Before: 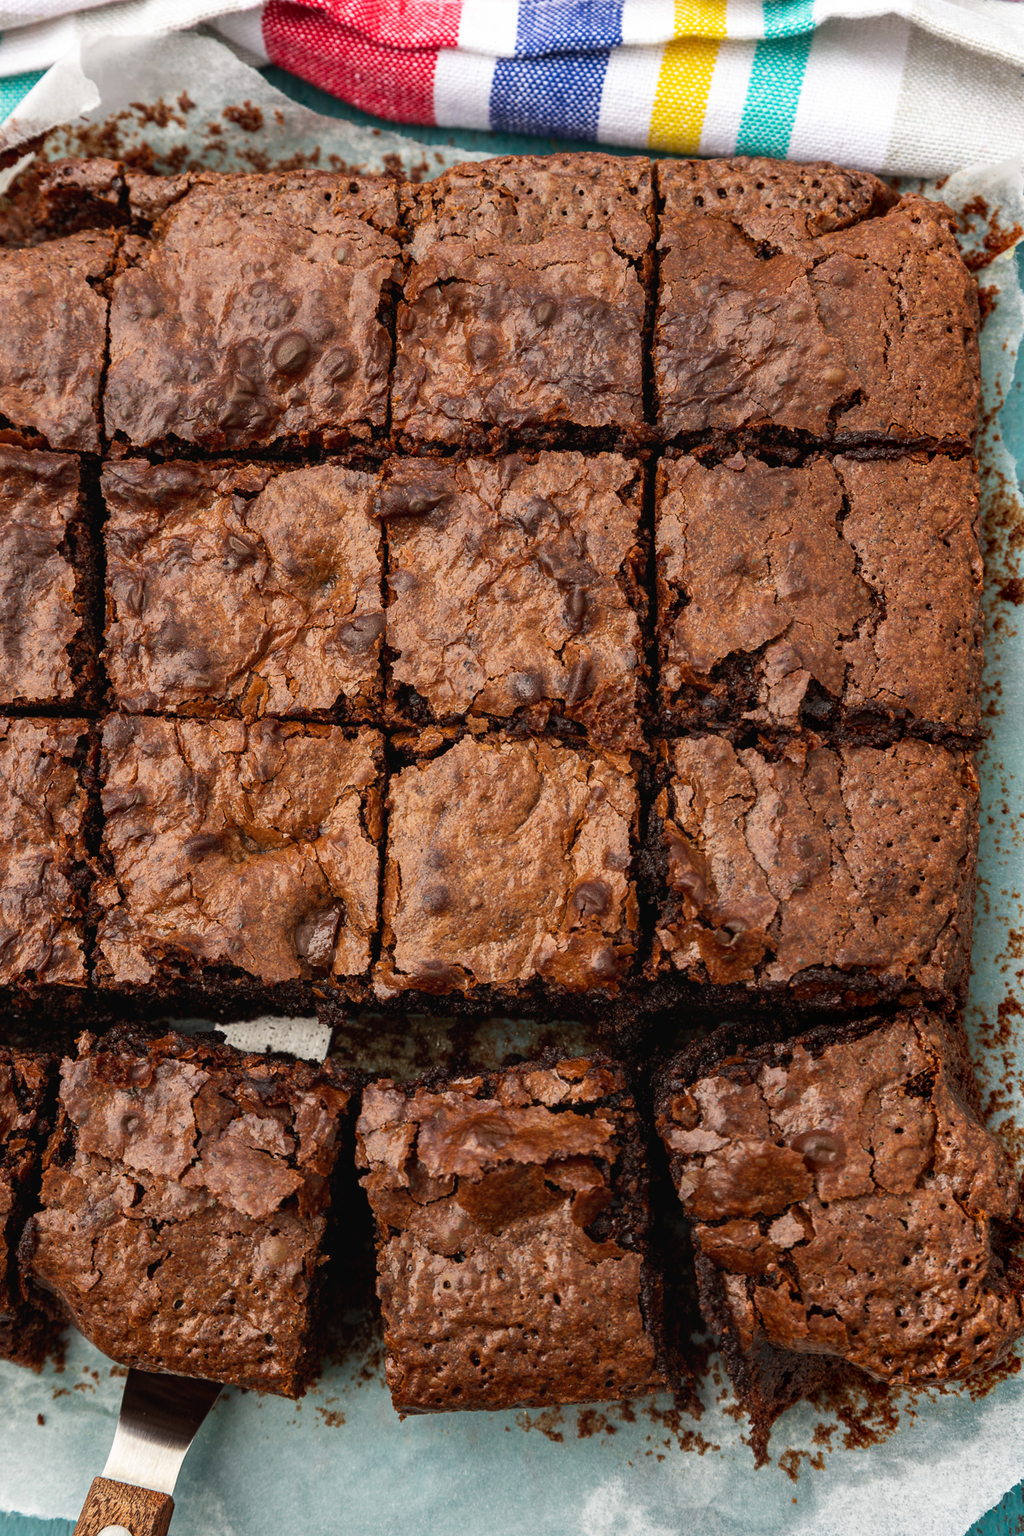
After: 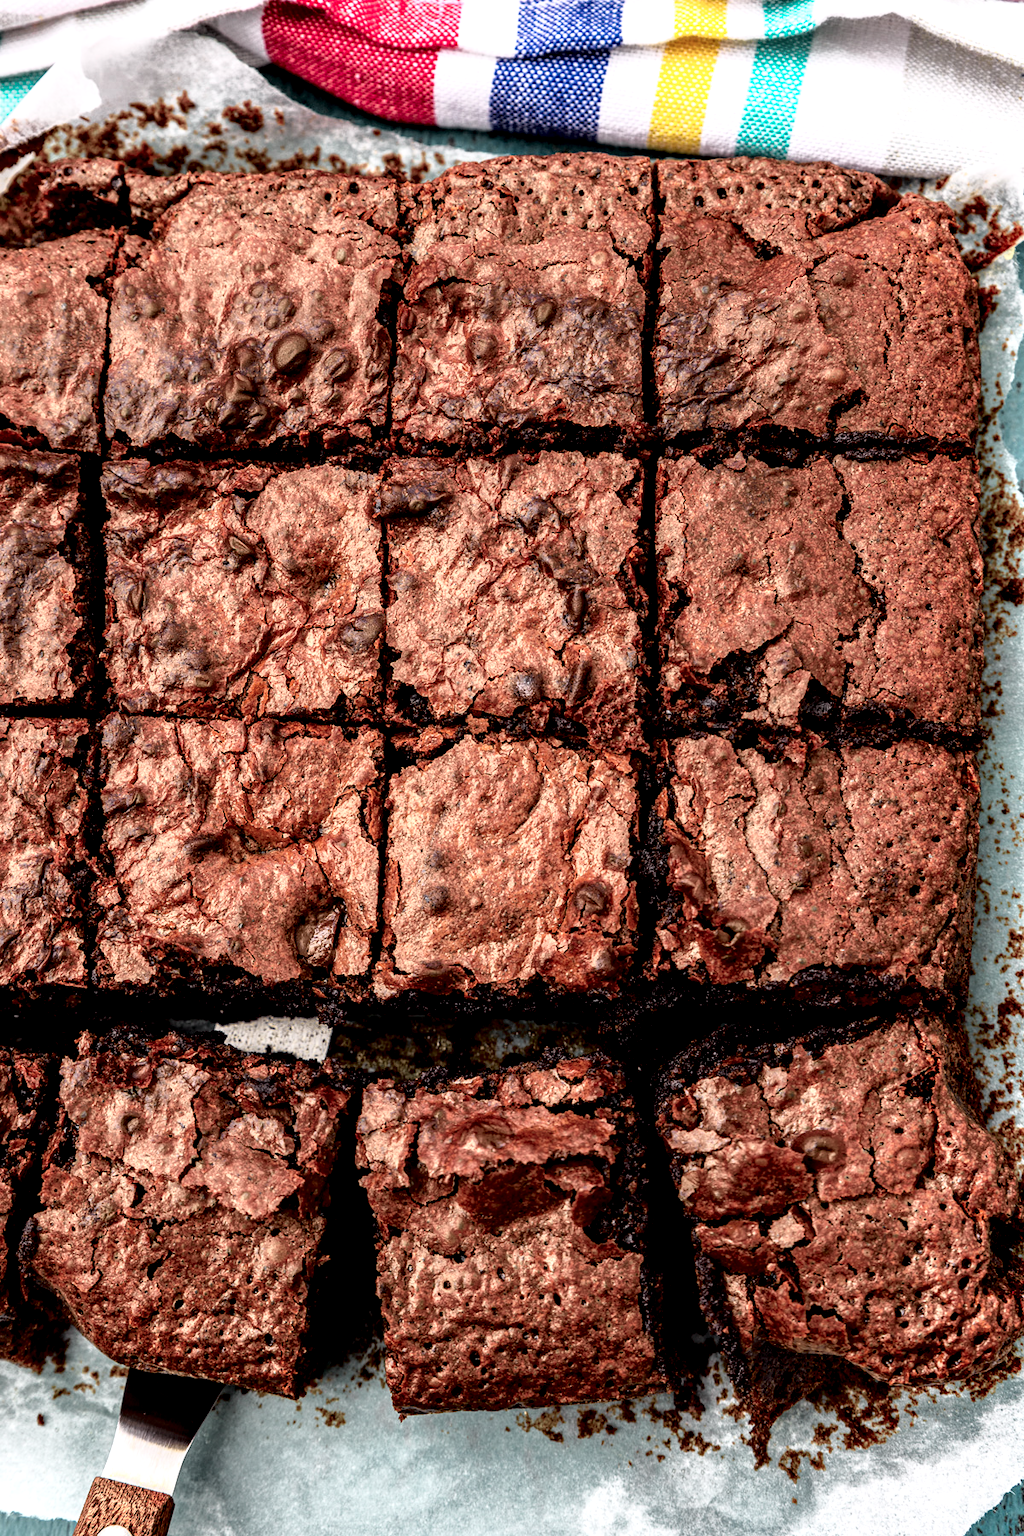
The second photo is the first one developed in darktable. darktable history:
tone curve: curves: ch0 [(0, 0) (0.105, 0.044) (0.195, 0.128) (0.283, 0.283) (0.384, 0.404) (0.485, 0.531) (0.638, 0.681) (0.795, 0.879) (1, 0.977)]; ch1 [(0, 0) (0.161, 0.092) (0.35, 0.33) (0.379, 0.401) (0.456, 0.469) (0.498, 0.503) (0.531, 0.537) (0.596, 0.621) (0.635, 0.671) (1, 1)]; ch2 [(0, 0) (0.371, 0.362) (0.437, 0.437) (0.483, 0.484) (0.53, 0.515) (0.56, 0.58) (0.622, 0.606) (1, 1)], color space Lab, independent channels, preserve colors none
base curve: curves: ch0 [(0, 0) (0.472, 0.508) (1, 1)]
local contrast: highlights 60%, shadows 60%, detail 160%
